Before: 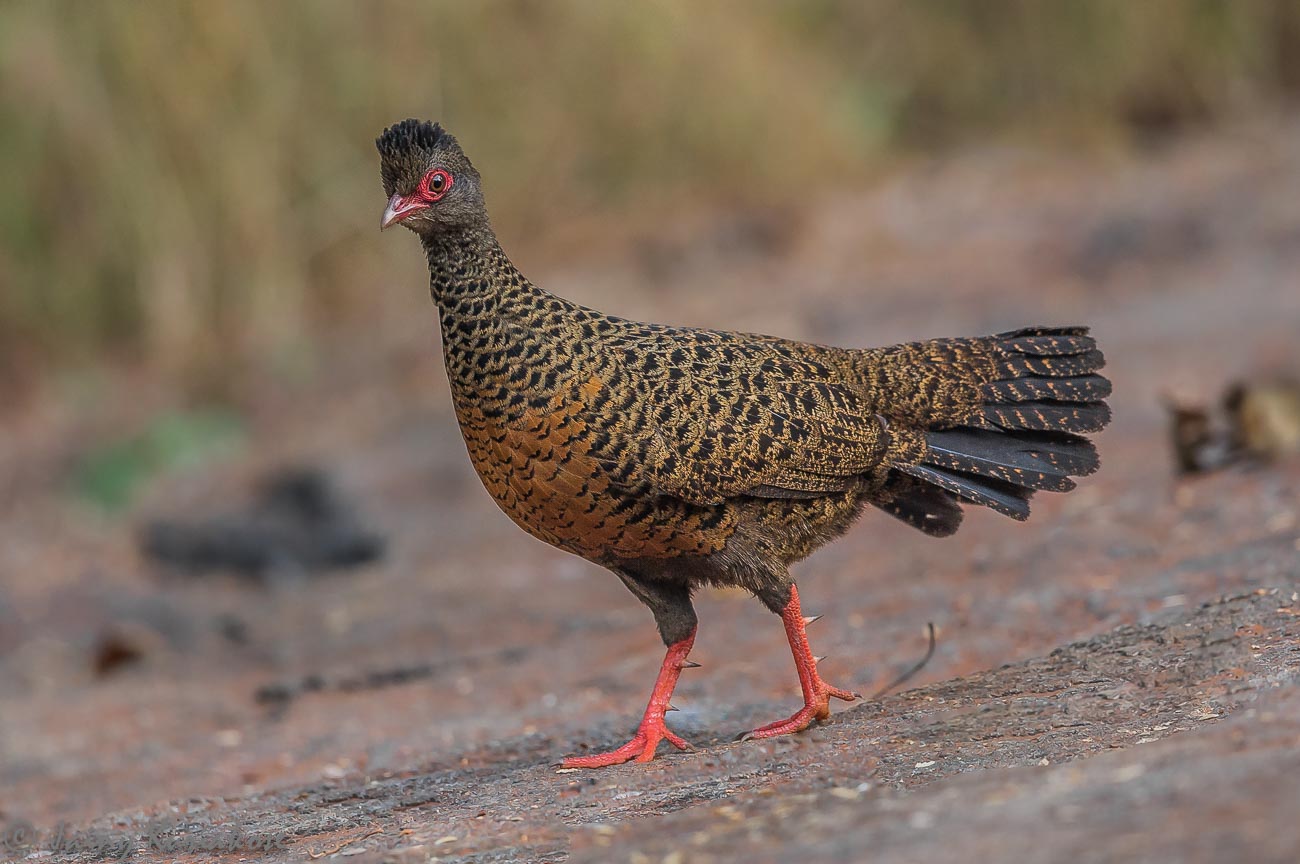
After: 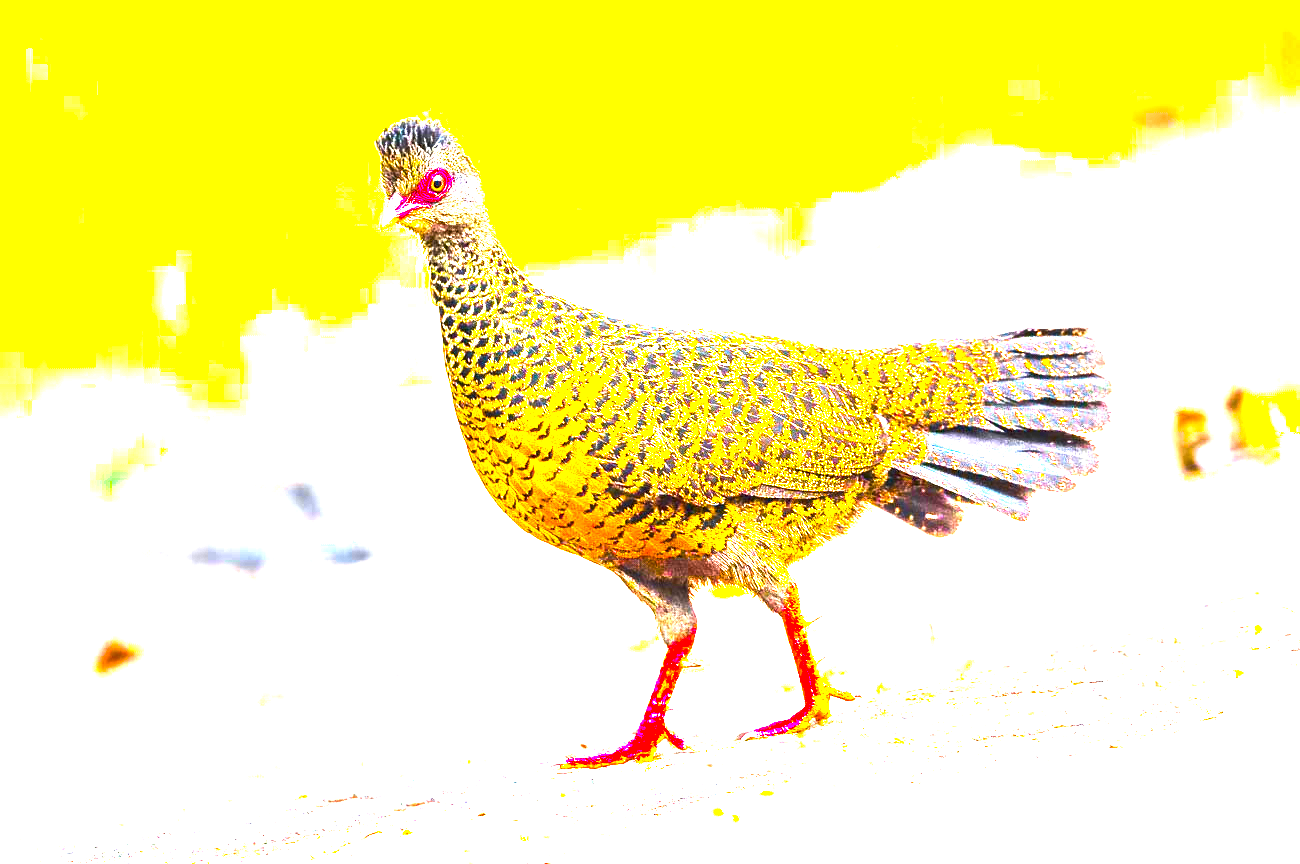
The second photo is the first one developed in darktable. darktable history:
tone equalizer: on, module defaults
color balance rgb: linear chroma grading › global chroma 20%, perceptual saturation grading › global saturation 65%, perceptual saturation grading › highlights 60%, perceptual saturation grading › mid-tones 50%, perceptual saturation grading › shadows 50%, perceptual brilliance grading › global brilliance 30%, perceptual brilliance grading › highlights 50%, perceptual brilliance grading › mid-tones 50%, perceptual brilliance grading › shadows -22%, global vibrance 20%
exposure: black level correction 0, exposure 2.327 EV, compensate exposure bias true, compensate highlight preservation false
